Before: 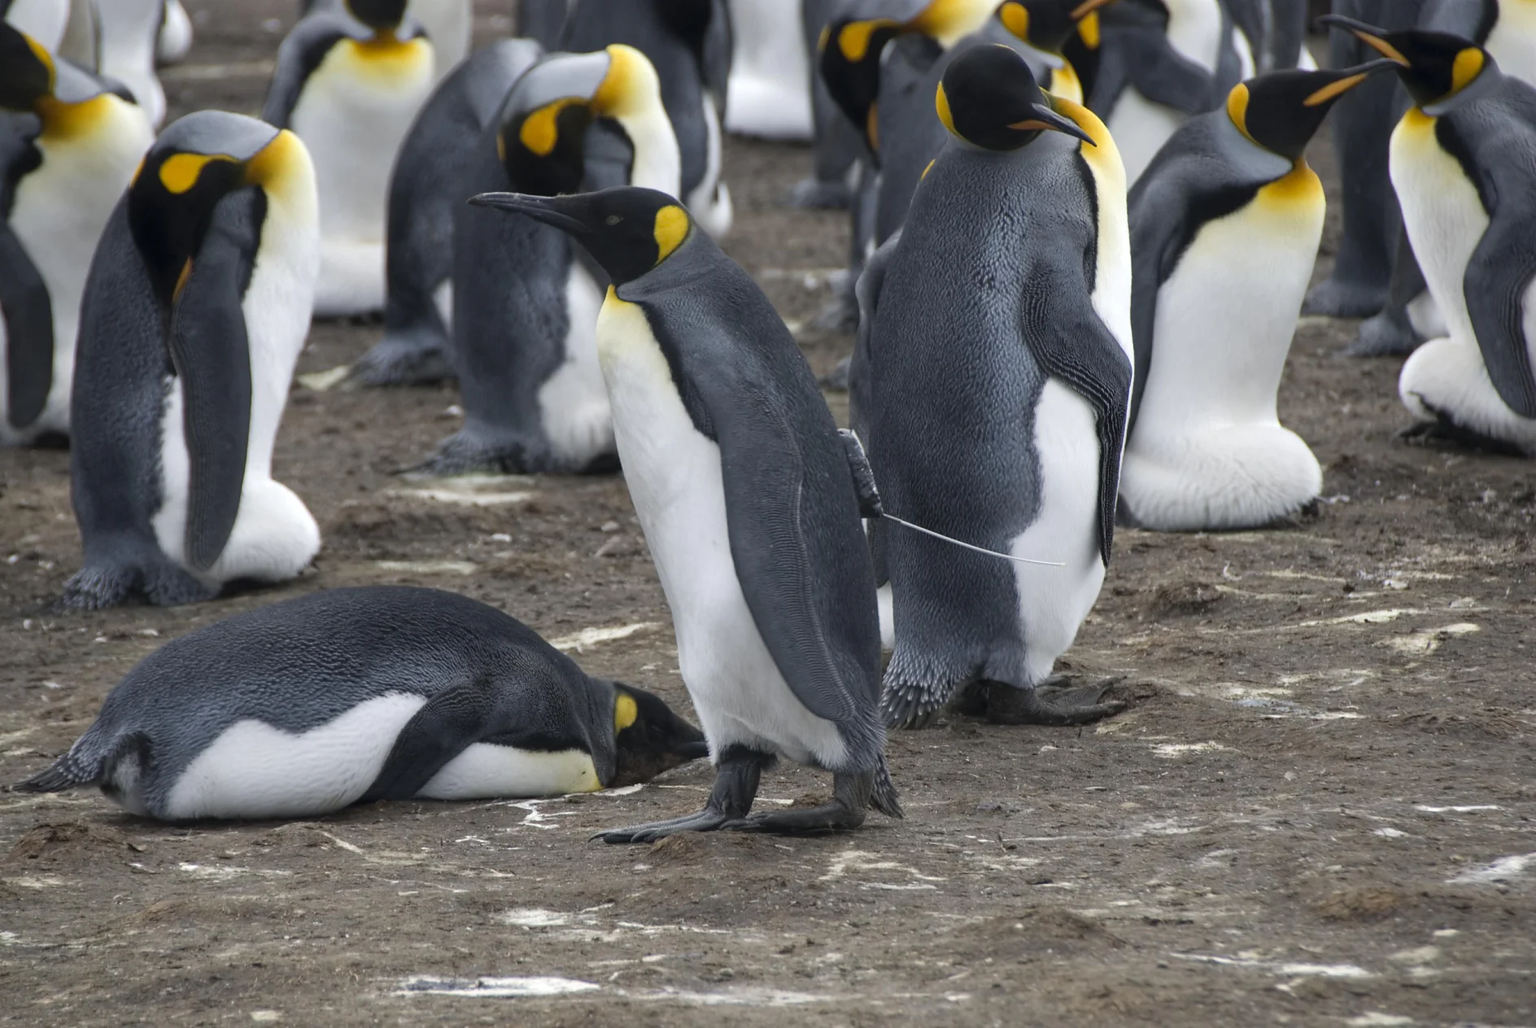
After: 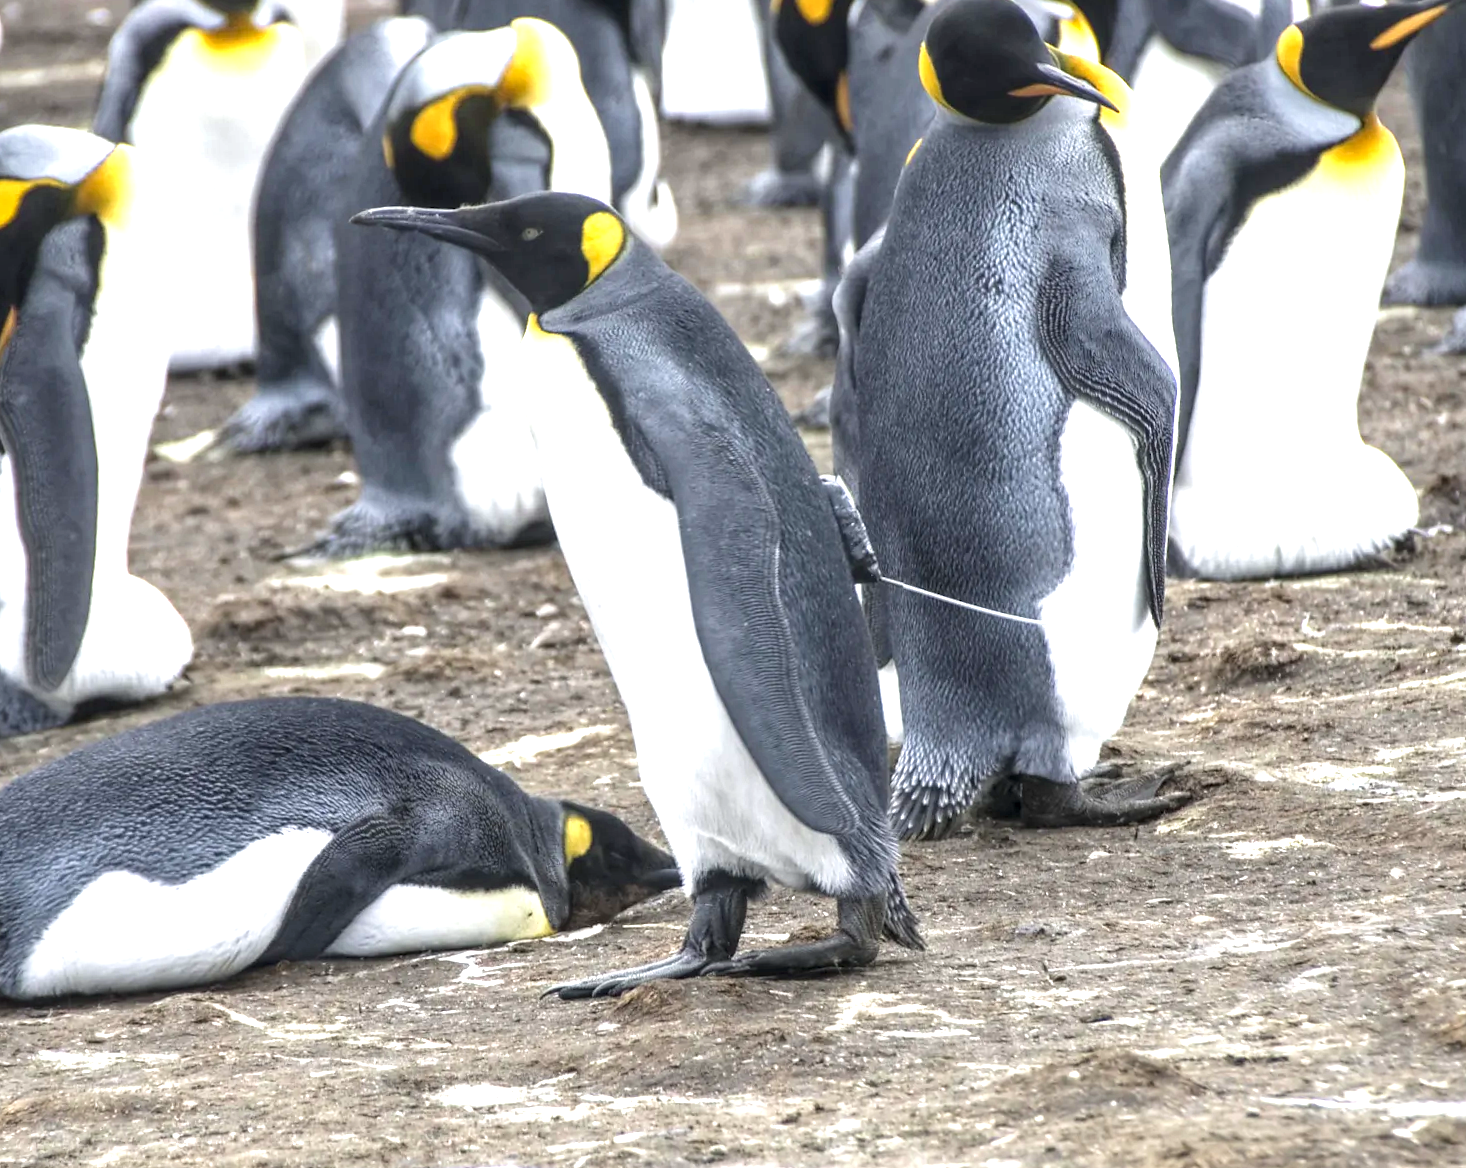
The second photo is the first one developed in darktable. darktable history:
local contrast: highlights 20%, detail 150%
rotate and perspective: rotation -3°, crop left 0.031, crop right 0.968, crop top 0.07, crop bottom 0.93
exposure: black level correction 0, exposure 1.45 EV, compensate exposure bias true, compensate highlight preservation false
crop and rotate: left 9.597%, right 10.195%
velvia: strength 9.25%
